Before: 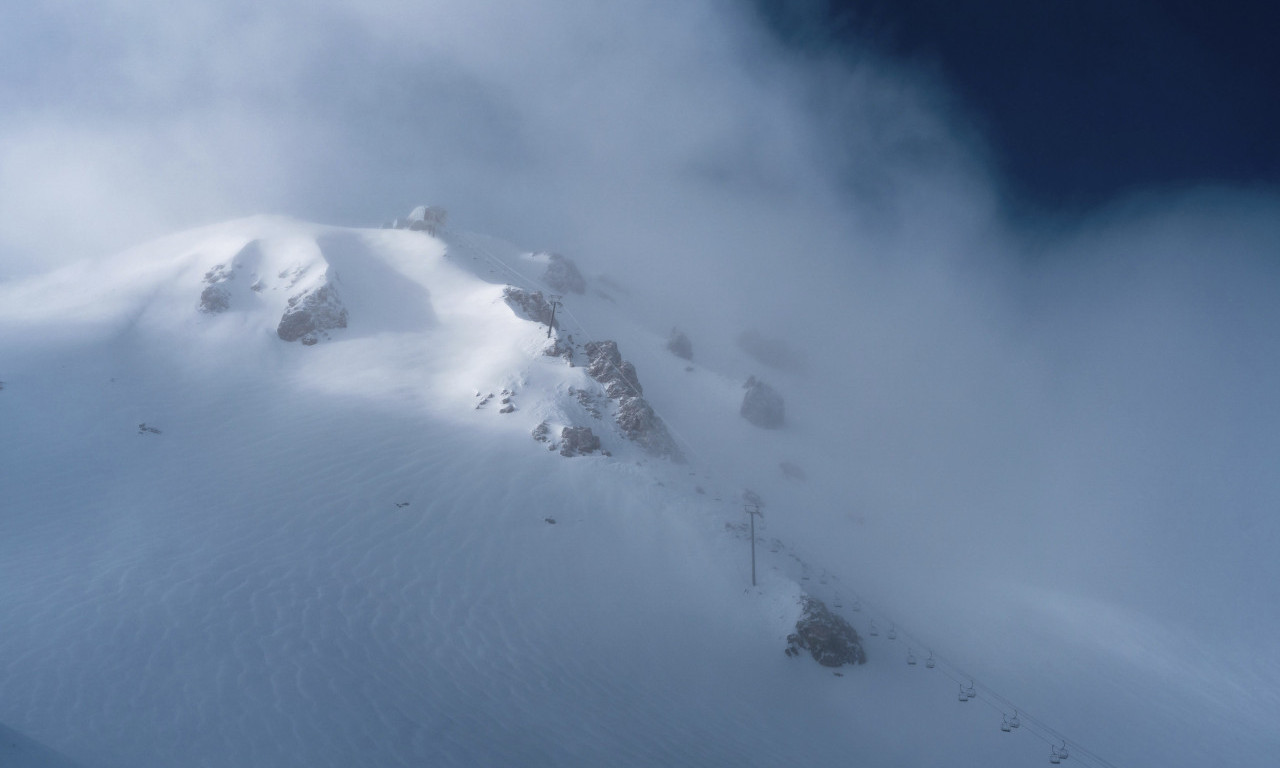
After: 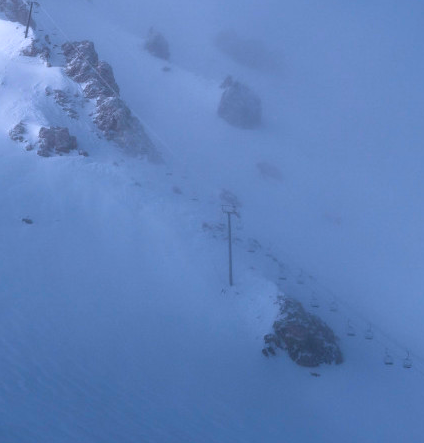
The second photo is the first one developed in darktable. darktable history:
white balance: red 0.967, blue 1.119, emerald 0.756
crop: left 40.878%, top 39.176%, right 25.993%, bottom 3.081%
color balance rgb: perceptual saturation grading › global saturation 30%, global vibrance 20%
